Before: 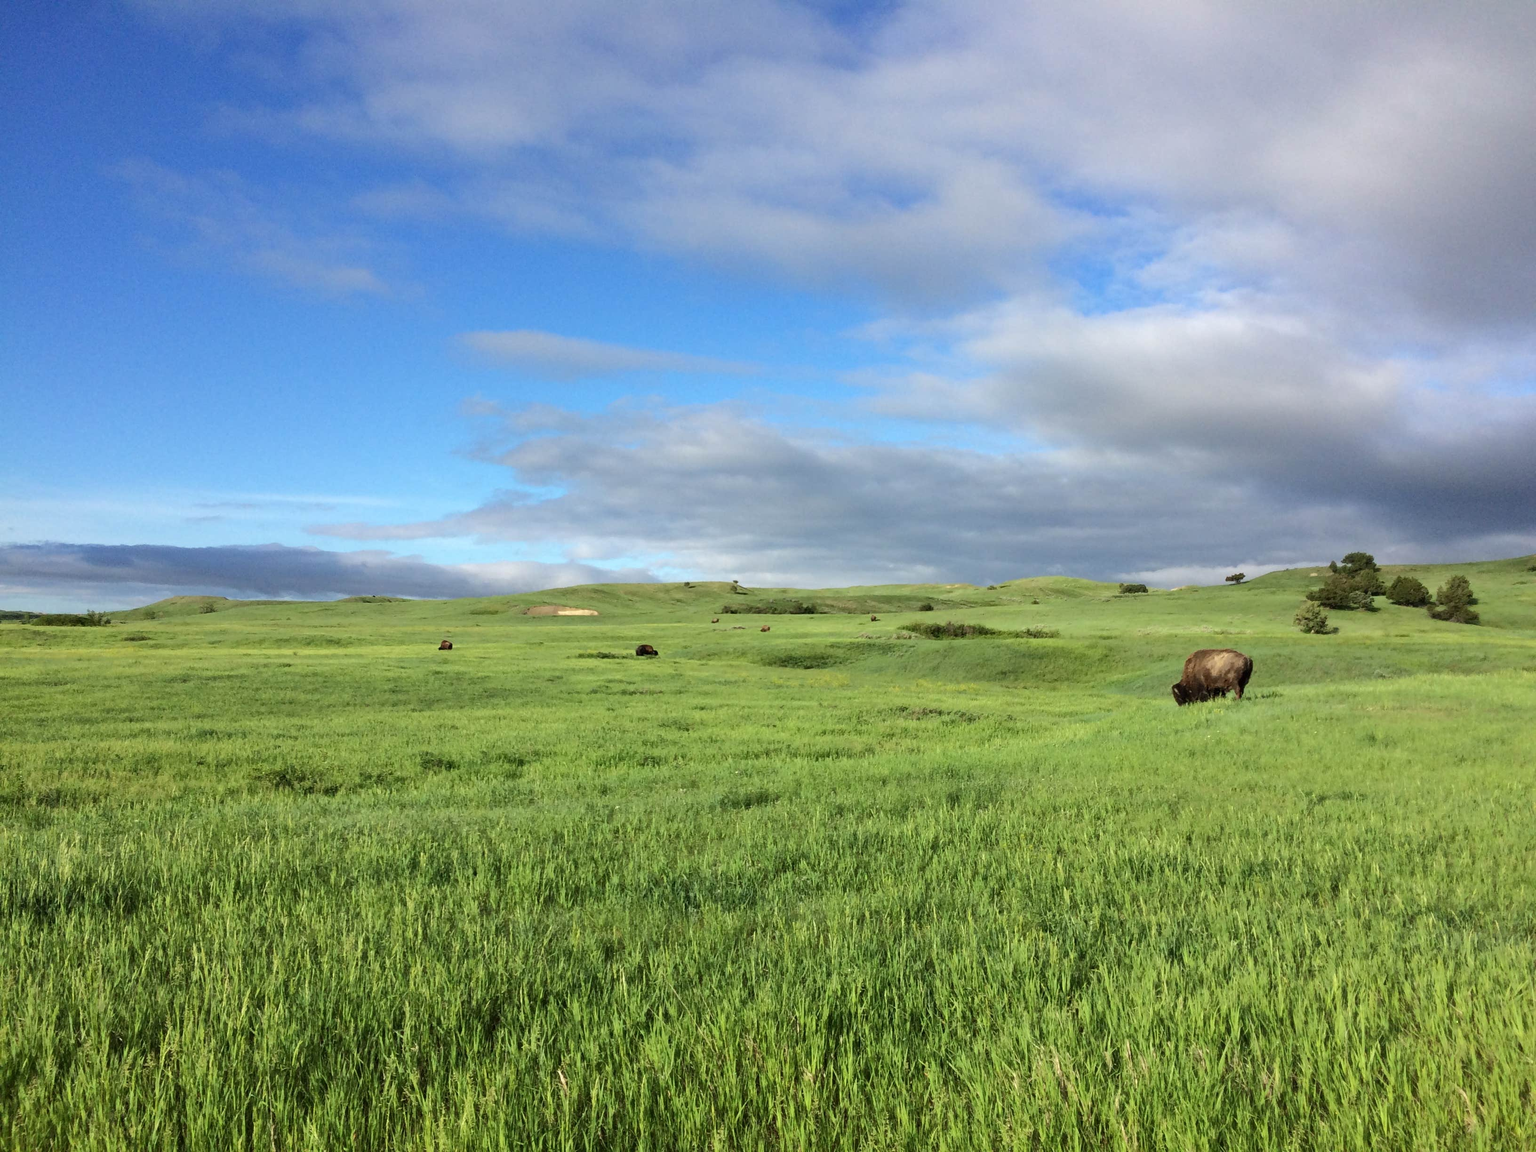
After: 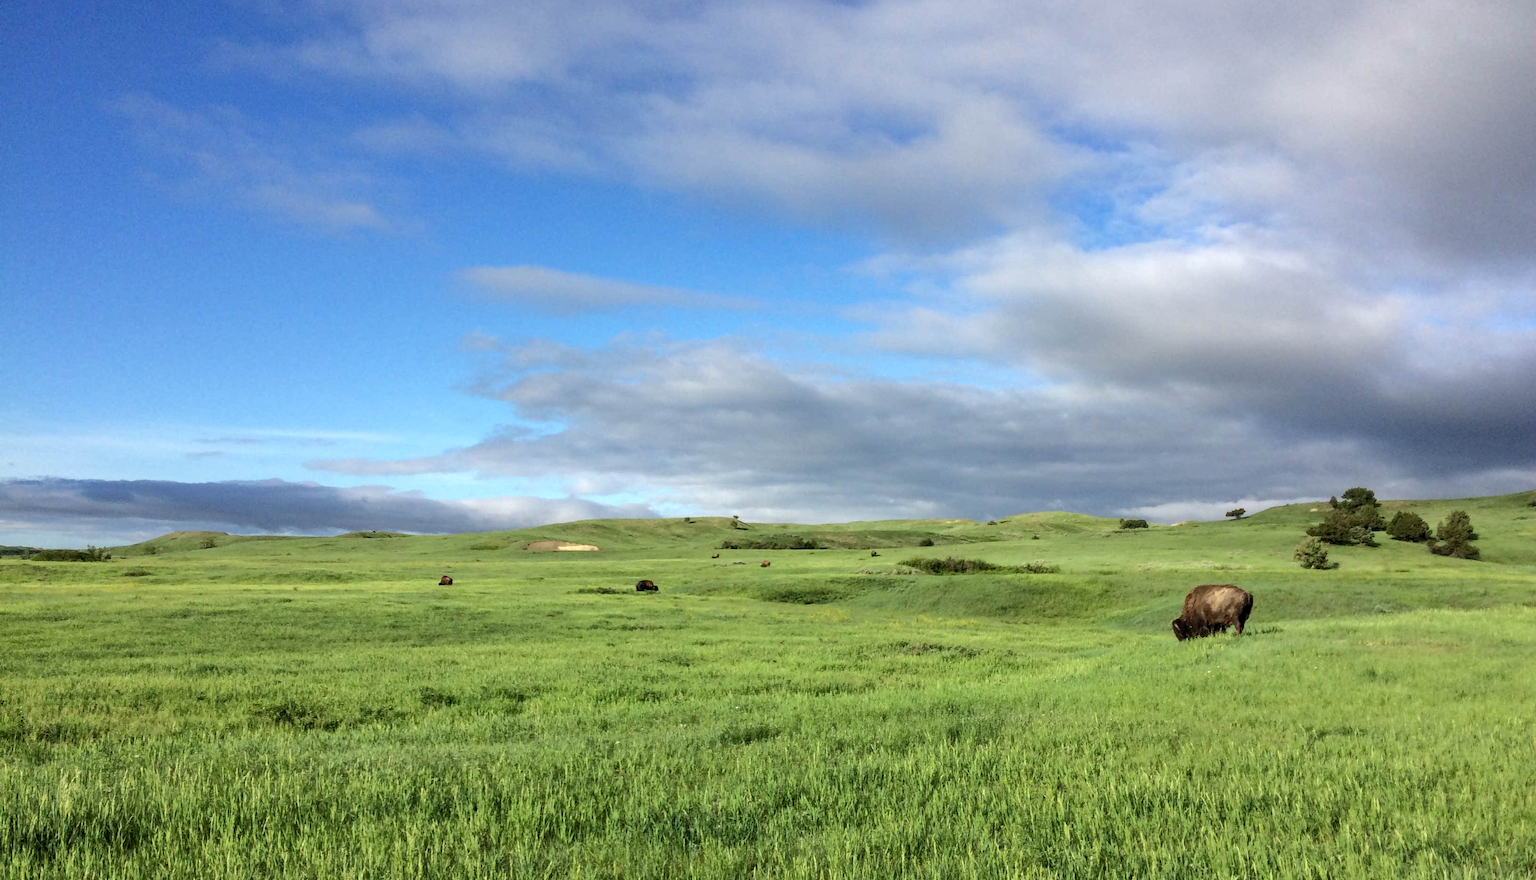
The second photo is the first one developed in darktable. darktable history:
crop: top 5.643%, bottom 17.949%
local contrast: on, module defaults
